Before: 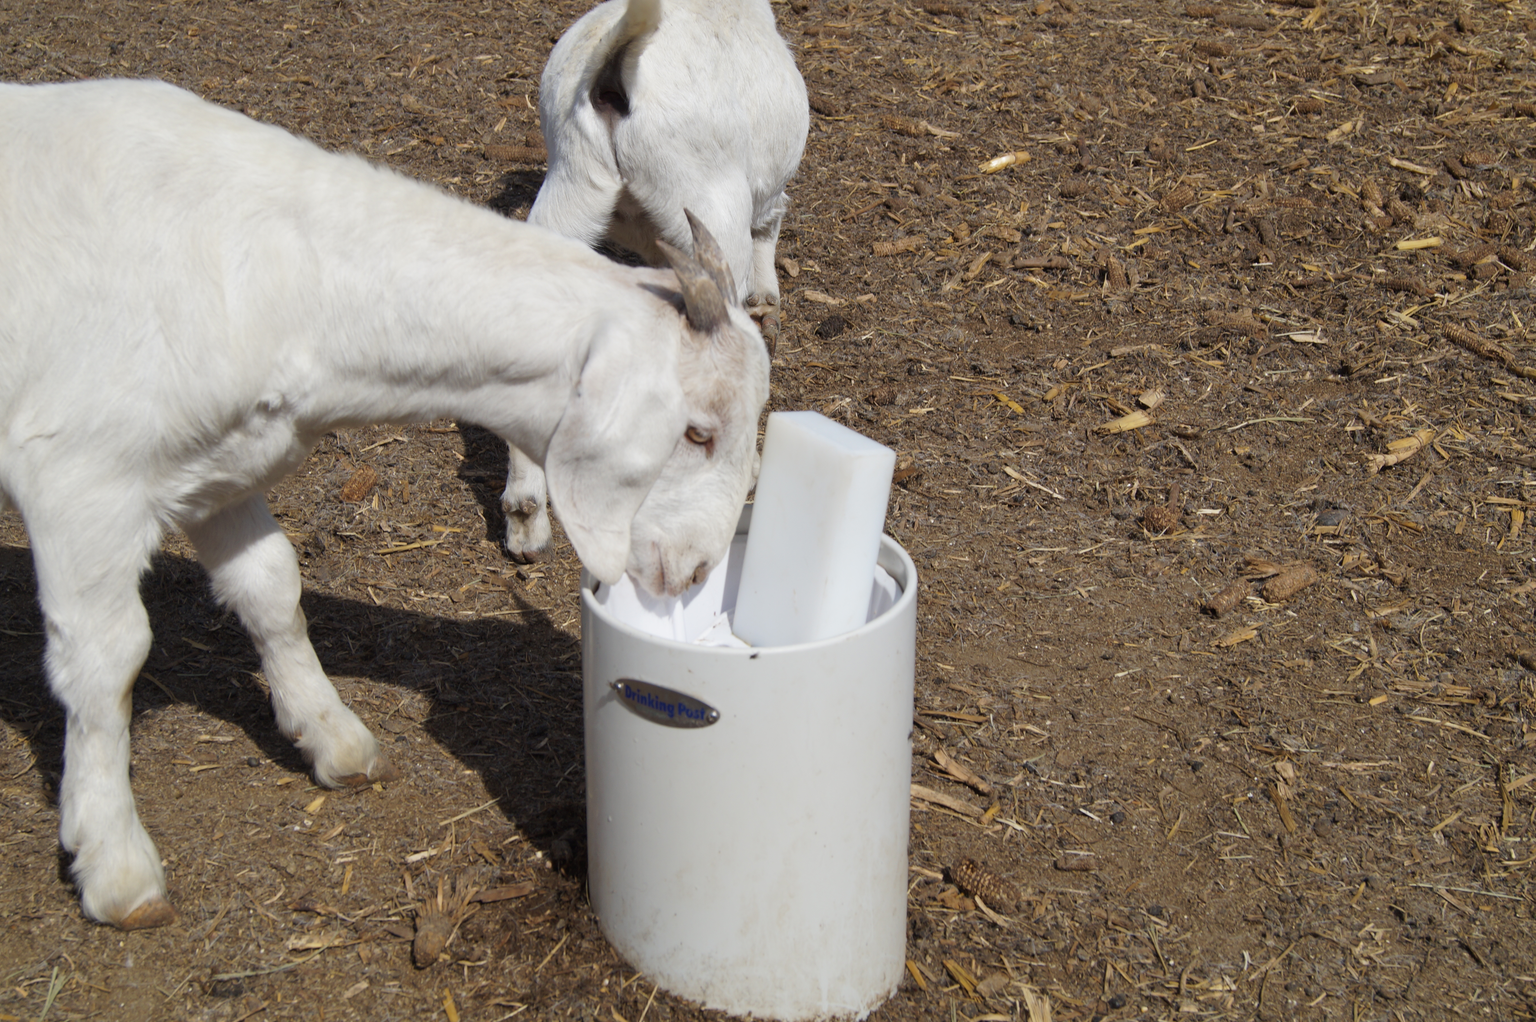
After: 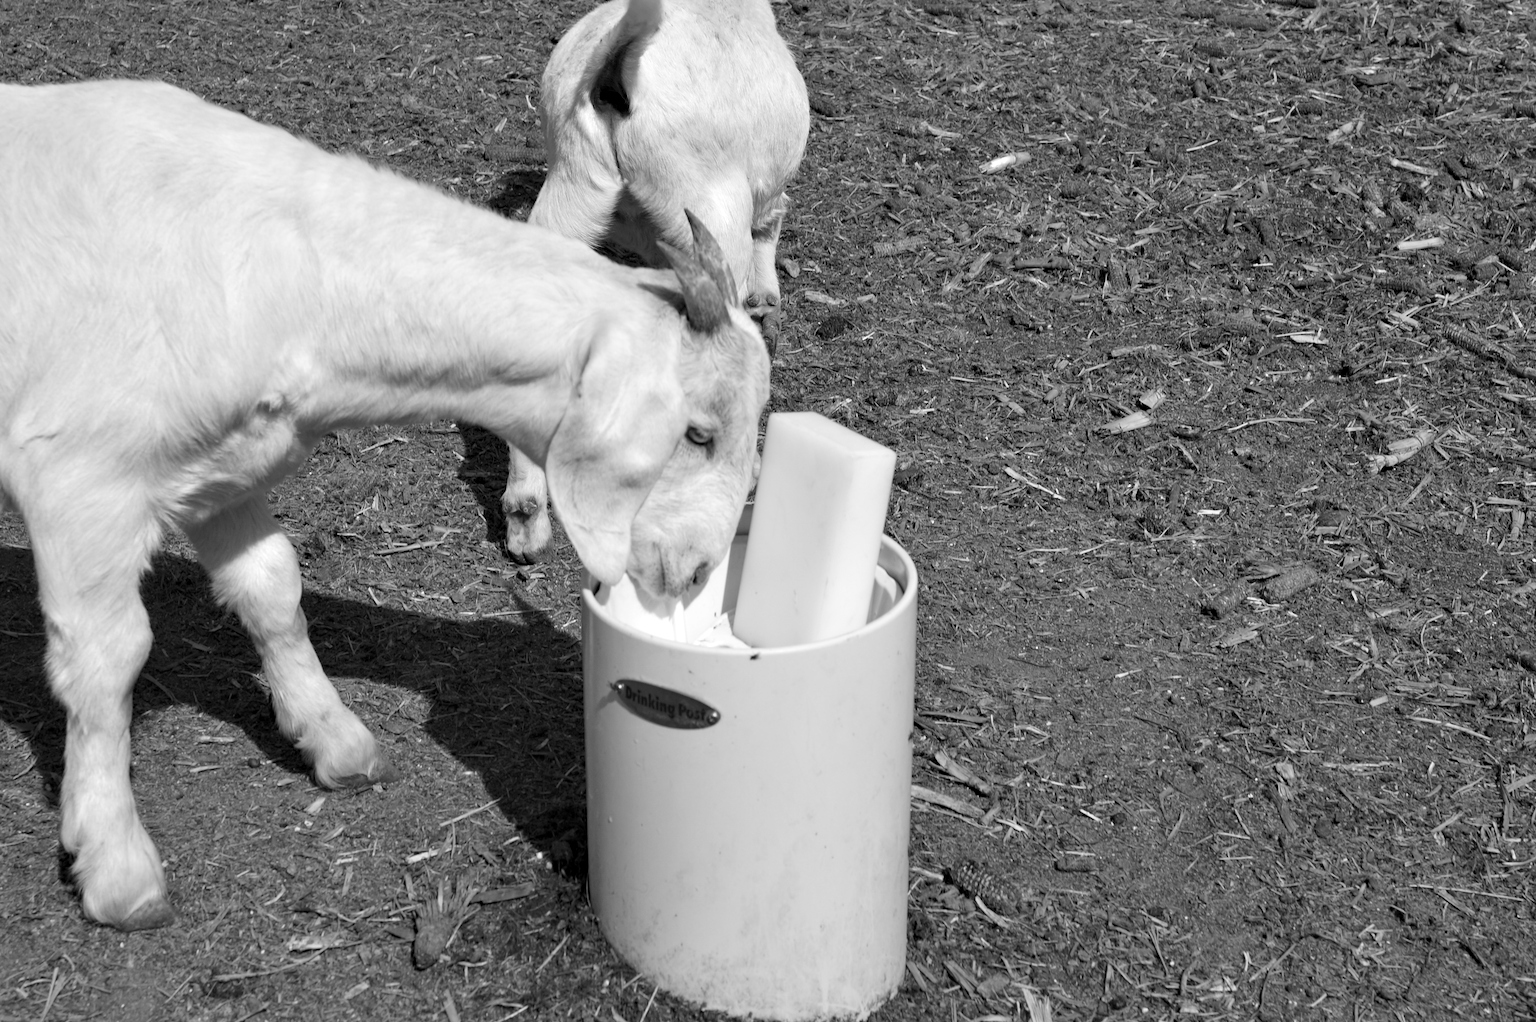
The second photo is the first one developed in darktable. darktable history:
contrast equalizer: octaves 7, y [[0.6 ×6], [0.55 ×6], [0 ×6], [0 ×6], [0 ×6]], mix 0.35
exposure: exposure 0.178 EV, compensate exposure bias true, compensate highlight preservation false
monochrome: on, module defaults
haze removal: adaptive false
